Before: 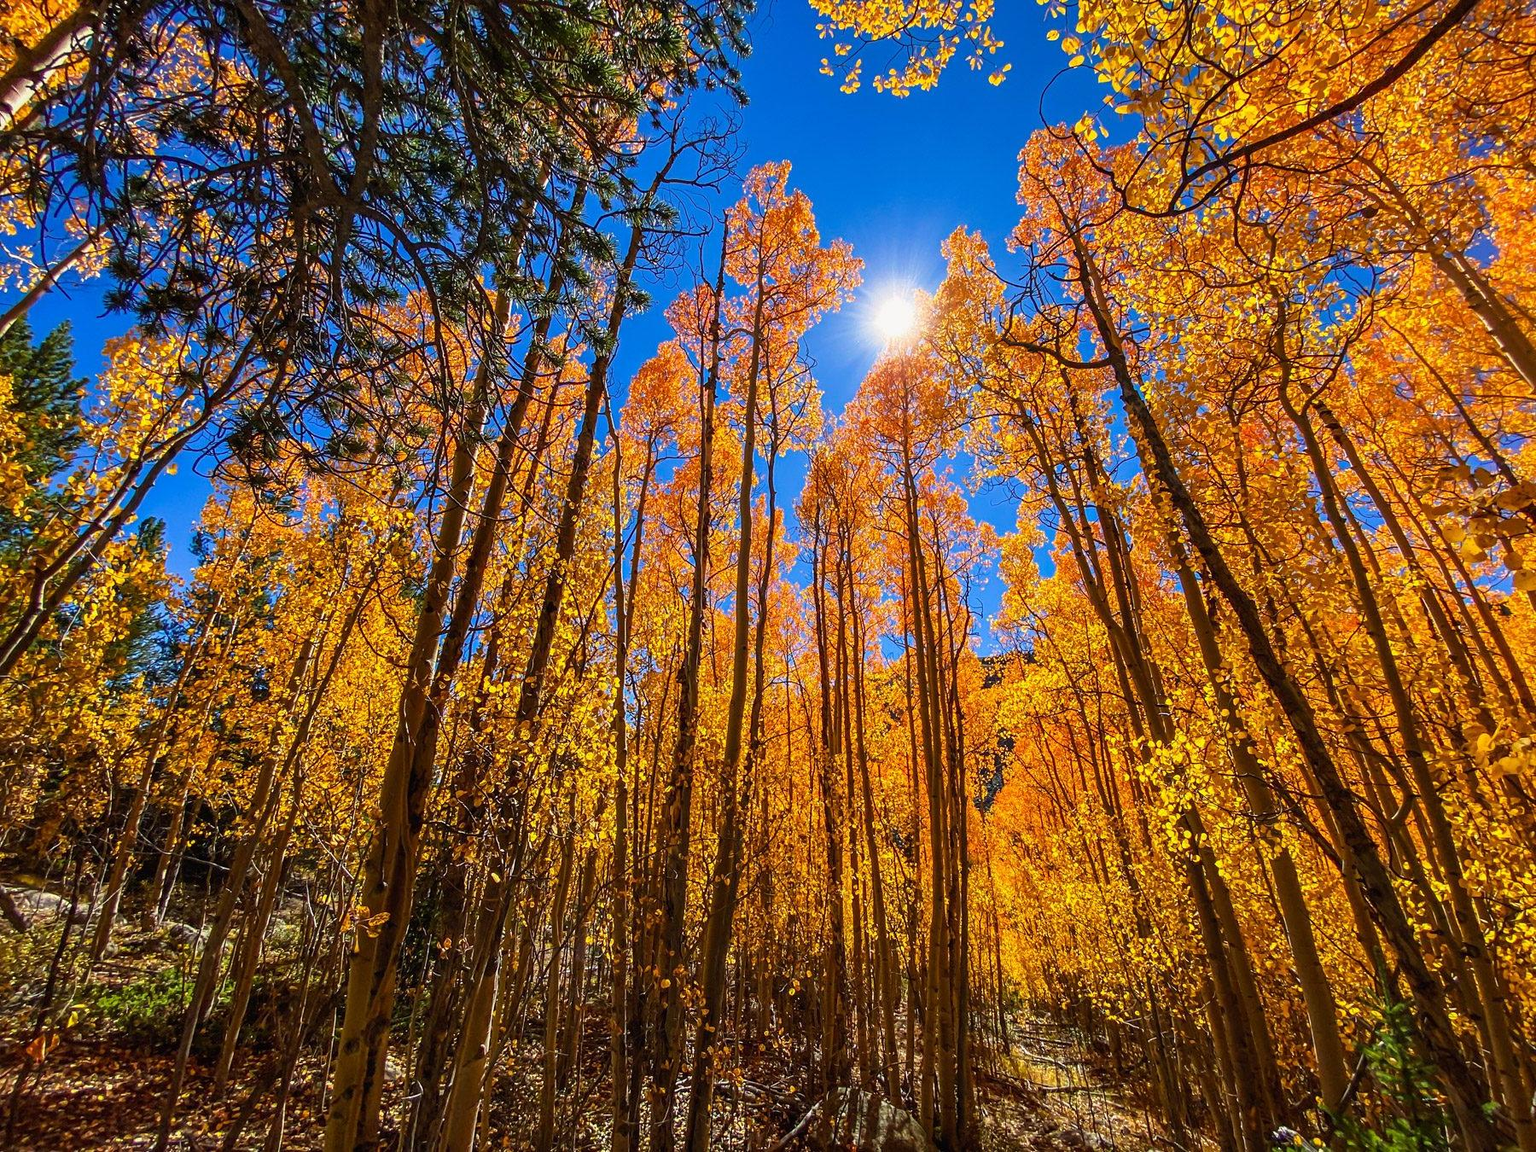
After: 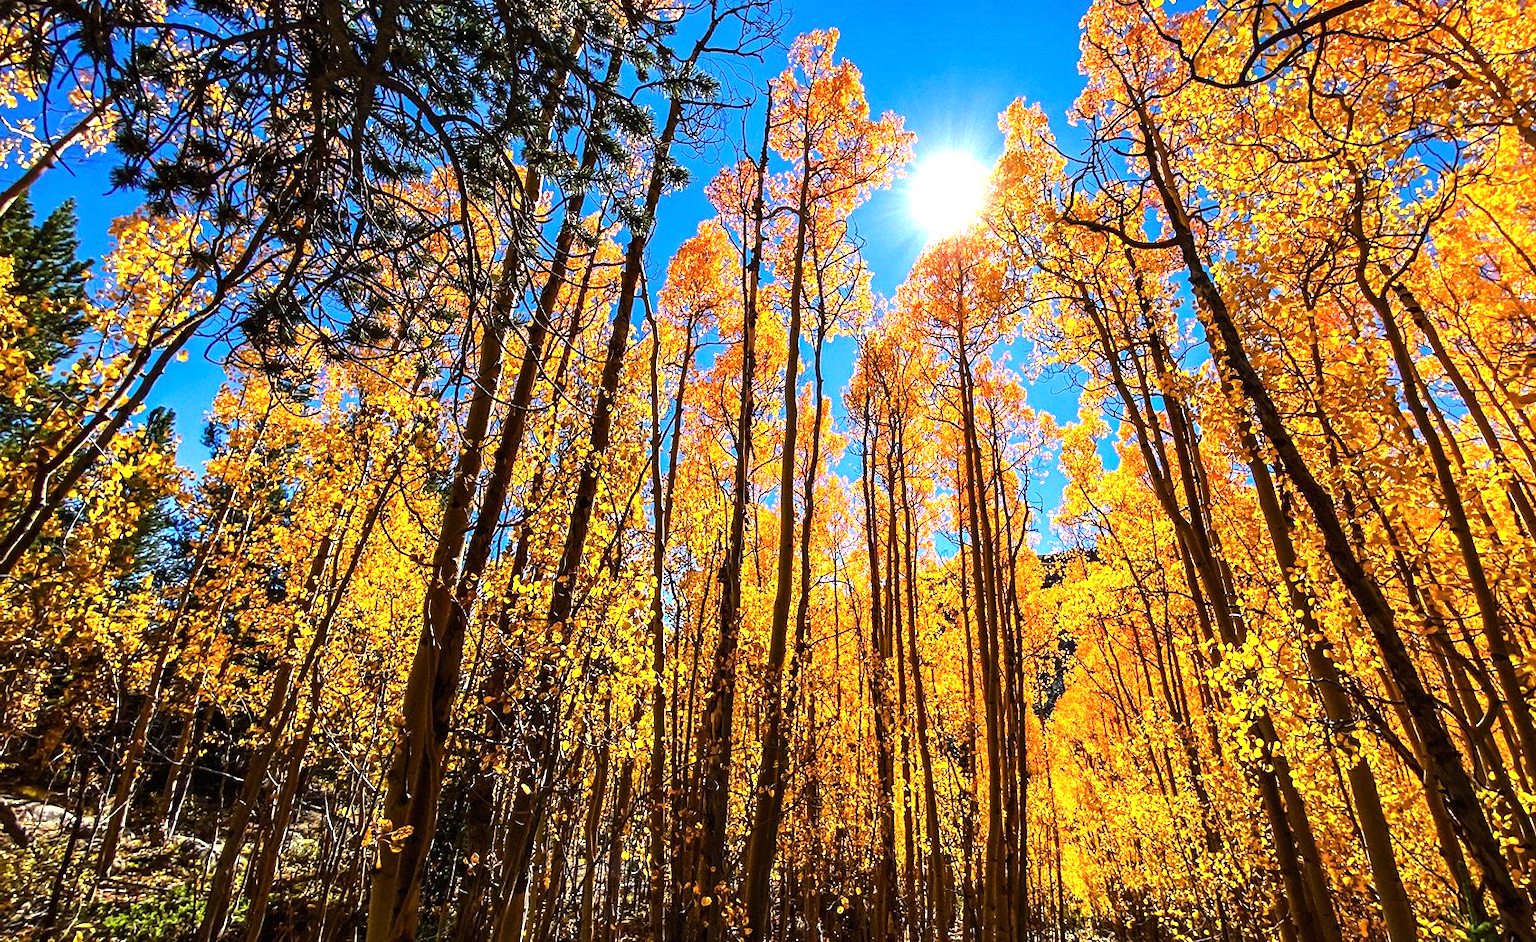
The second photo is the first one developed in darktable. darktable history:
crop and rotate: angle 0.03°, top 11.643%, right 5.651%, bottom 11.189%
tone equalizer: -8 EV -1.08 EV, -7 EV -1.01 EV, -6 EV -0.867 EV, -5 EV -0.578 EV, -3 EV 0.578 EV, -2 EV 0.867 EV, -1 EV 1.01 EV, +0 EV 1.08 EV, edges refinement/feathering 500, mask exposure compensation -1.57 EV, preserve details no
exposure: exposure 0.178 EV, compensate exposure bias true, compensate highlight preservation false
